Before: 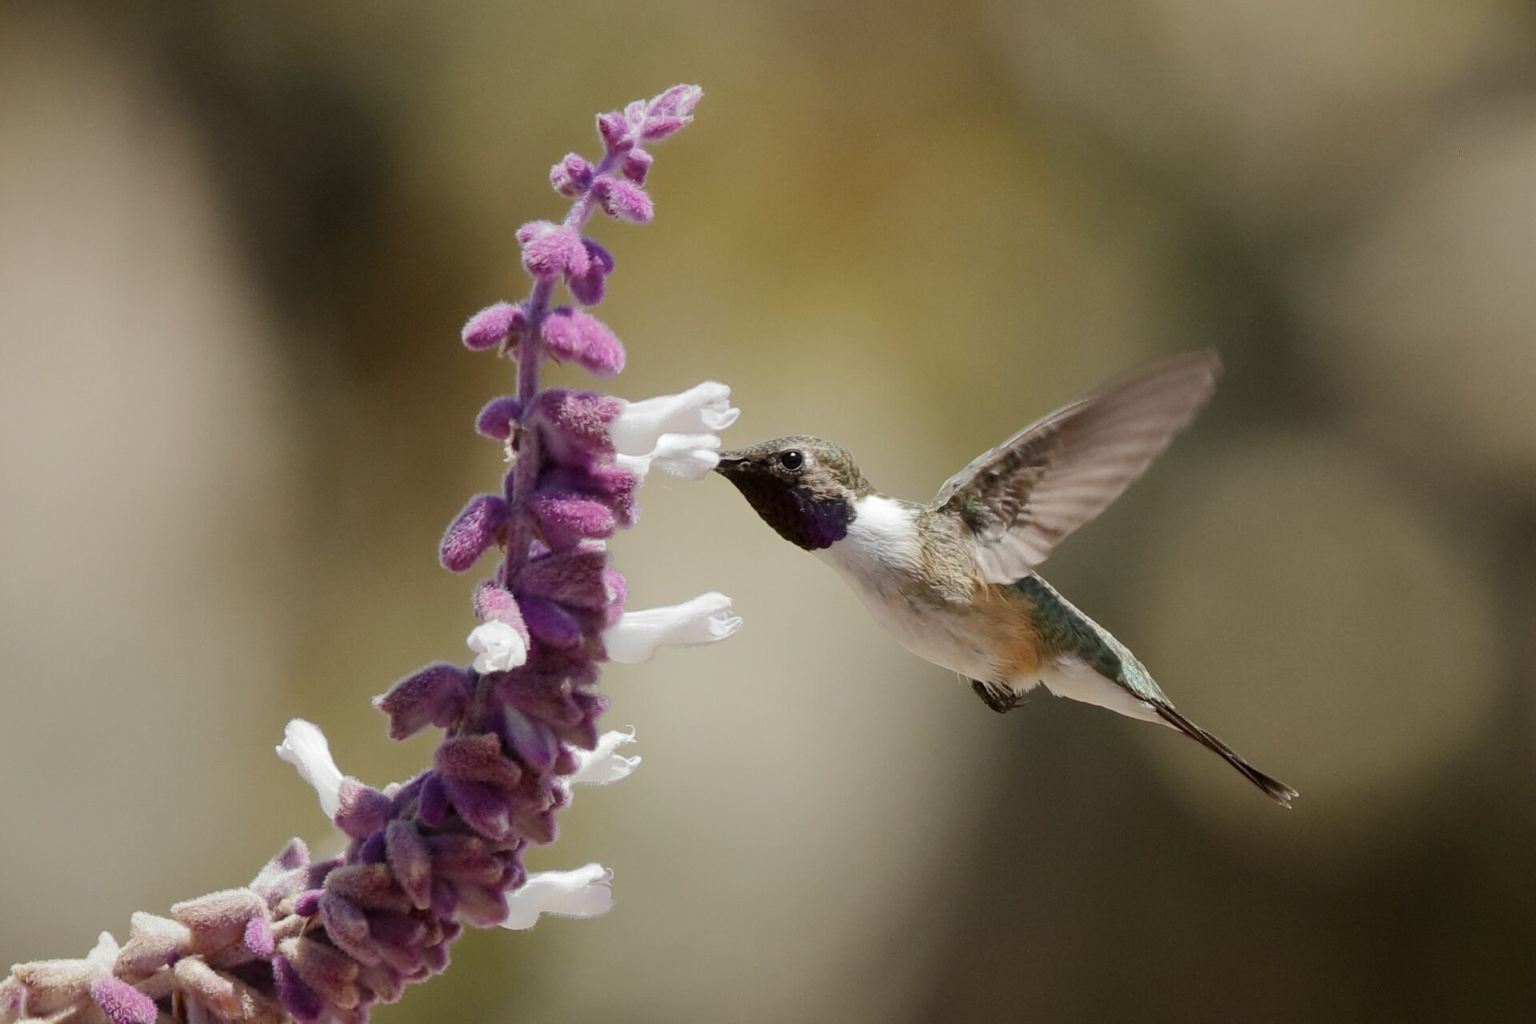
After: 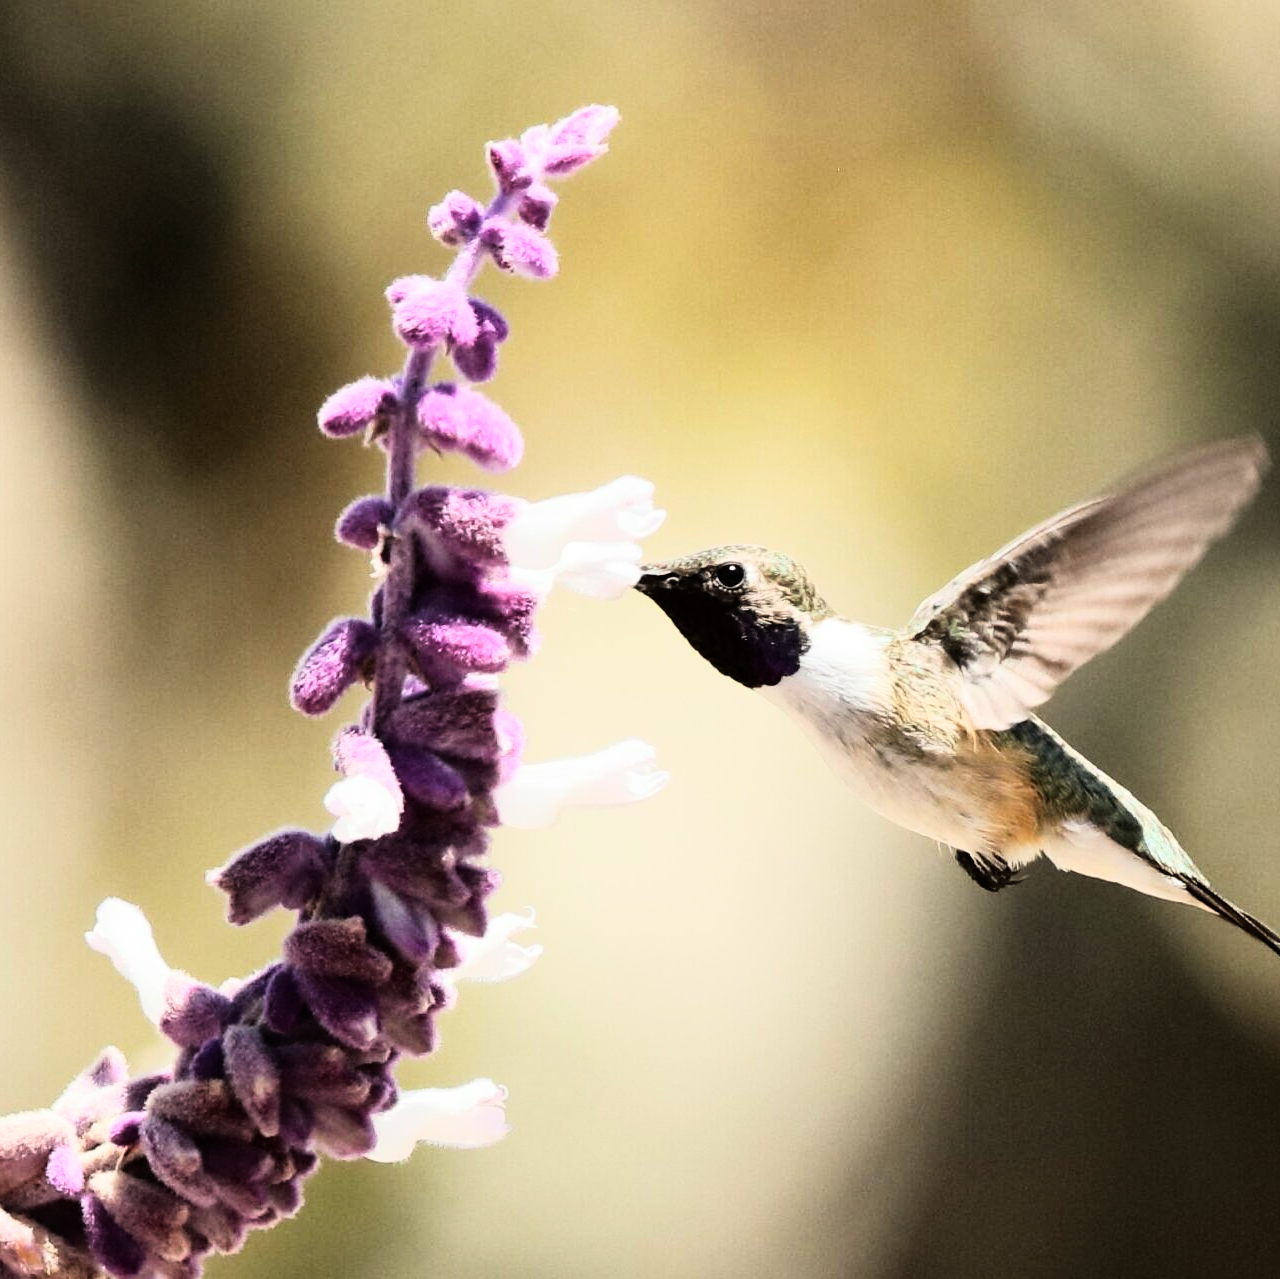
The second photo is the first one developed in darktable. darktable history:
crop and rotate: left 13.537%, right 19.796%
rgb curve: curves: ch0 [(0, 0) (0.21, 0.15) (0.24, 0.21) (0.5, 0.75) (0.75, 0.96) (0.89, 0.99) (1, 1)]; ch1 [(0, 0.02) (0.21, 0.13) (0.25, 0.2) (0.5, 0.67) (0.75, 0.9) (0.89, 0.97) (1, 1)]; ch2 [(0, 0.02) (0.21, 0.13) (0.25, 0.2) (0.5, 0.67) (0.75, 0.9) (0.89, 0.97) (1, 1)], compensate middle gray true
